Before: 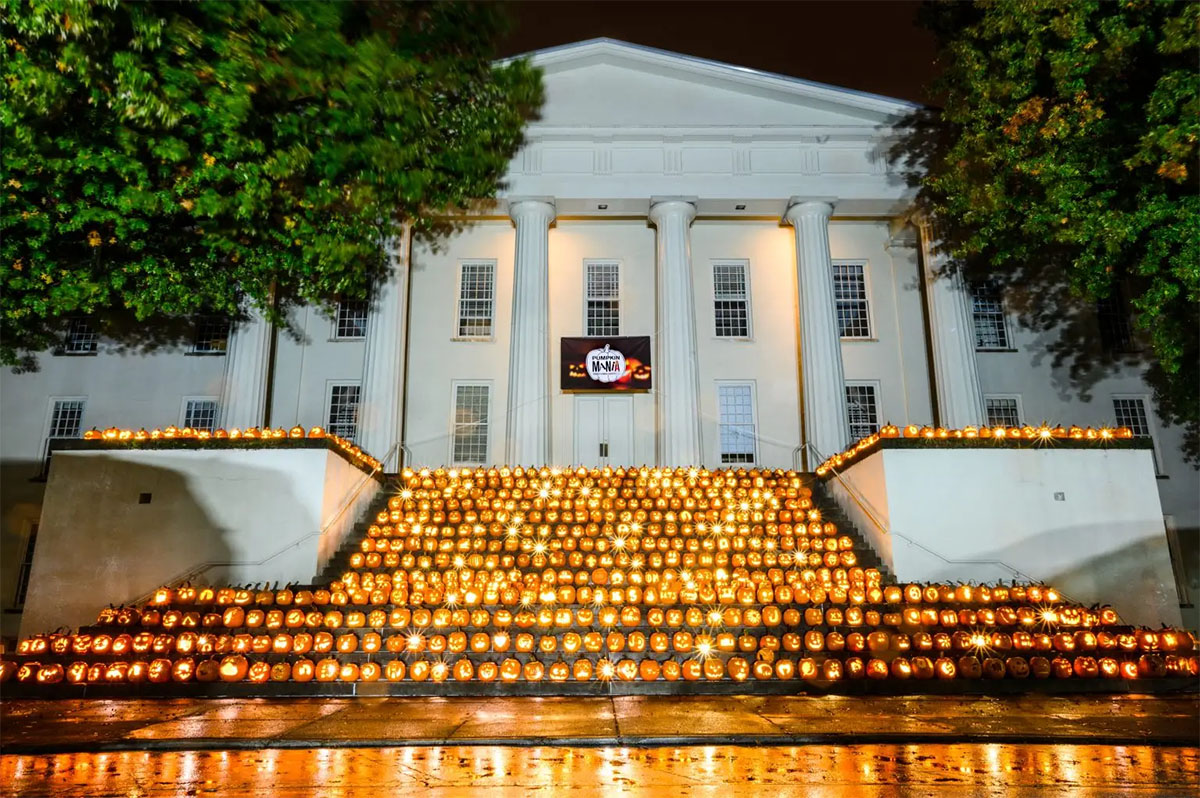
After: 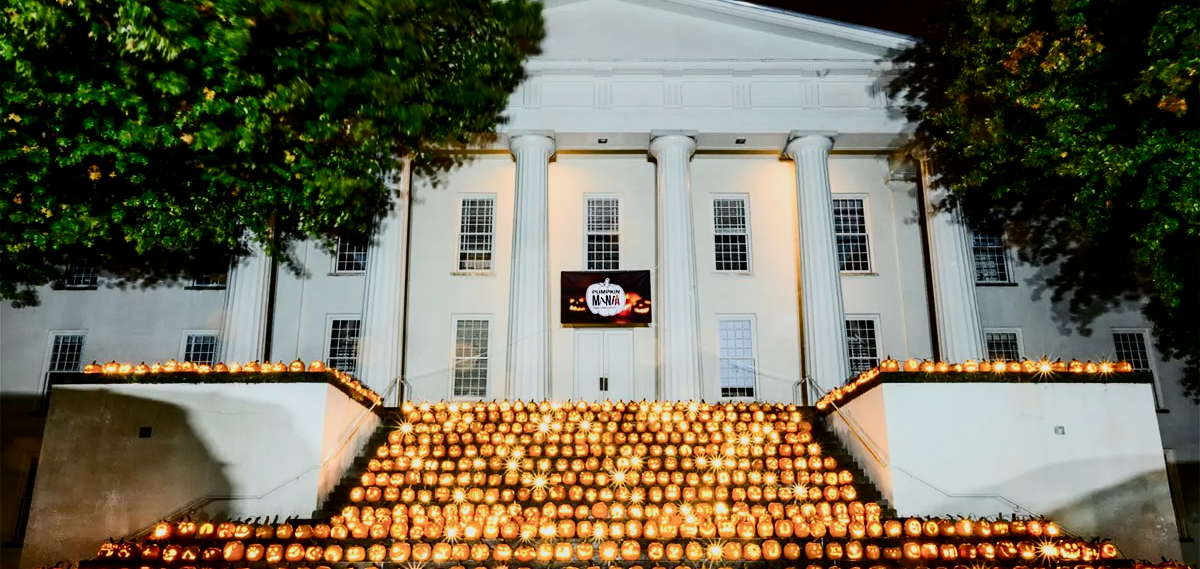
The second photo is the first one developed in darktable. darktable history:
contrast brightness saturation: contrast 0.299
crop and rotate: top 8.338%, bottom 20.356%
filmic rgb: black relative exposure -7.65 EV, white relative exposure 4.56 EV, hardness 3.61, contrast 0.985, iterations of high-quality reconstruction 0
